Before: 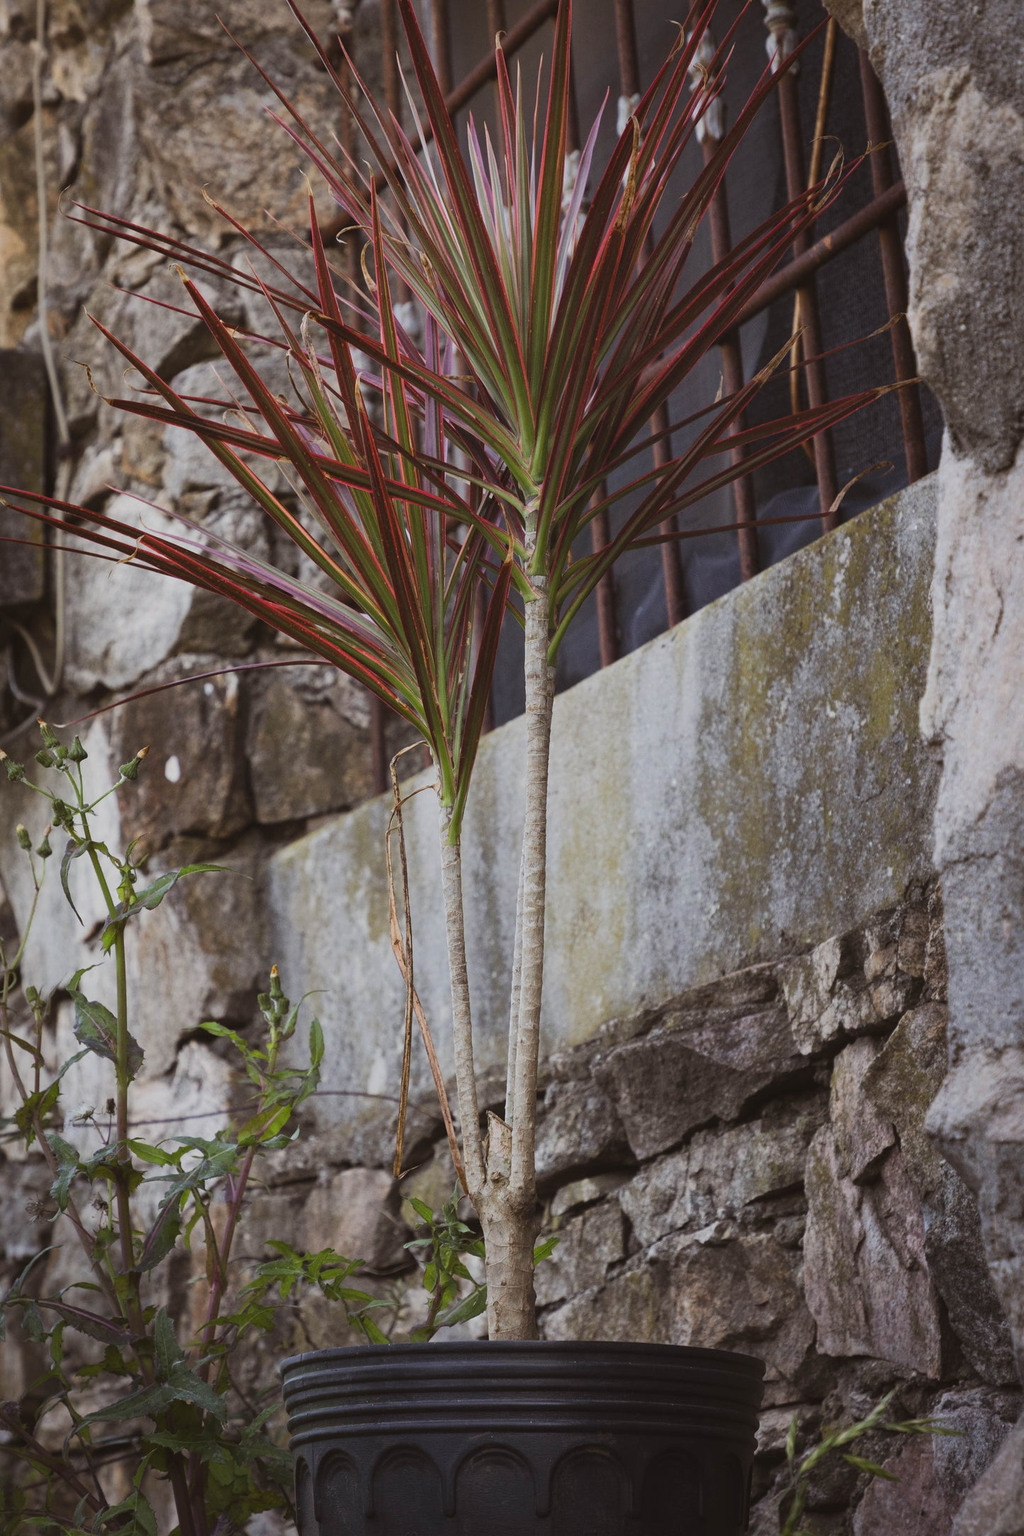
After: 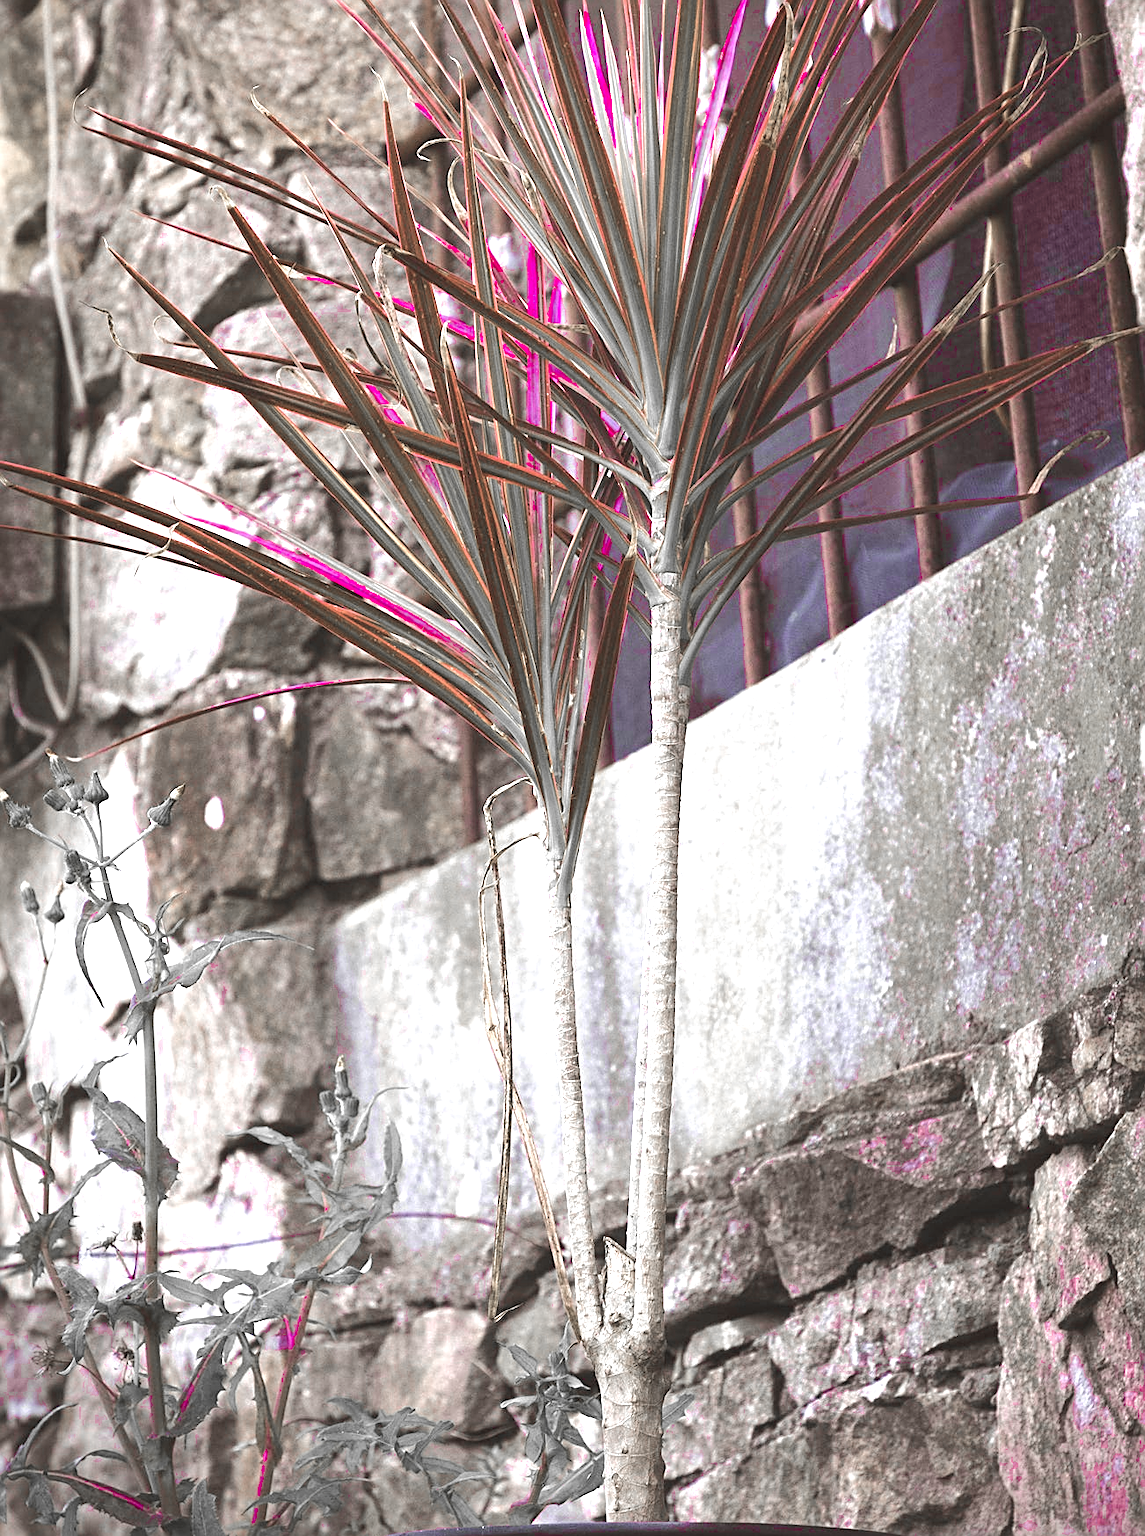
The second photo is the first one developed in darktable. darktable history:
base curve: curves: ch0 [(0, 0) (0.262, 0.32) (0.722, 0.705) (1, 1)]
crop: top 7.428%, right 9.826%, bottom 11.947%
exposure: black level correction 0, exposure 1.275 EV, compensate highlight preservation false
color balance rgb: linear chroma grading › global chroma 41.969%, perceptual saturation grading › global saturation 25.846%, global vibrance 25.928%, contrast 6.634%
color zones: curves: ch0 [(0, 0.278) (0.143, 0.5) (0.286, 0.5) (0.429, 0.5) (0.571, 0.5) (0.714, 0.5) (0.857, 0.5) (1, 0.5)]; ch1 [(0, 1) (0.143, 0.165) (0.286, 0) (0.429, 0) (0.571, 0) (0.714, 0) (0.857, 0.5) (1, 0.5)]; ch2 [(0, 0.508) (0.143, 0.5) (0.286, 0.5) (0.429, 0.5) (0.571, 0.5) (0.714, 0.5) (0.857, 0.5) (1, 0.5)]
sharpen: amount 0.595
